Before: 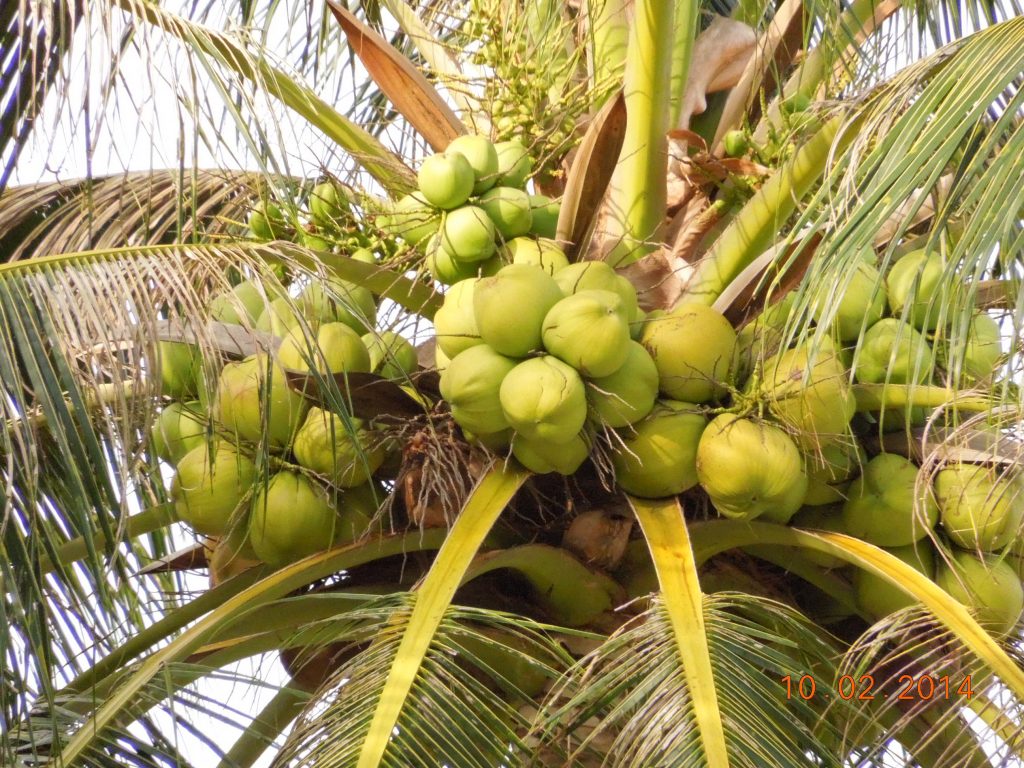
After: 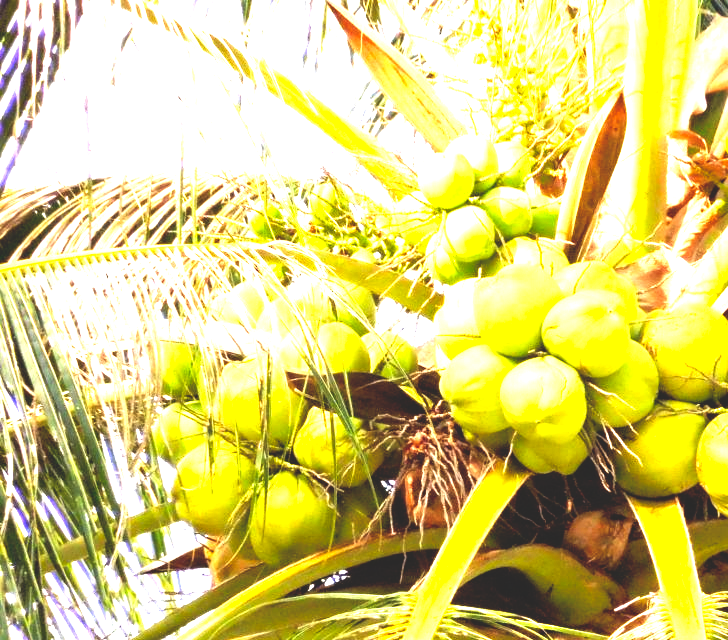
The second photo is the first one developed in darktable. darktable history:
exposure: black level correction 0, exposure 2.088 EV, compensate exposure bias true, compensate highlight preservation false
sharpen: radius 2.883, amount 0.868, threshold 47.523
base curve: curves: ch0 [(0, 0.02) (0.083, 0.036) (1, 1)], preserve colors none
crop: right 28.885%, bottom 16.626%
